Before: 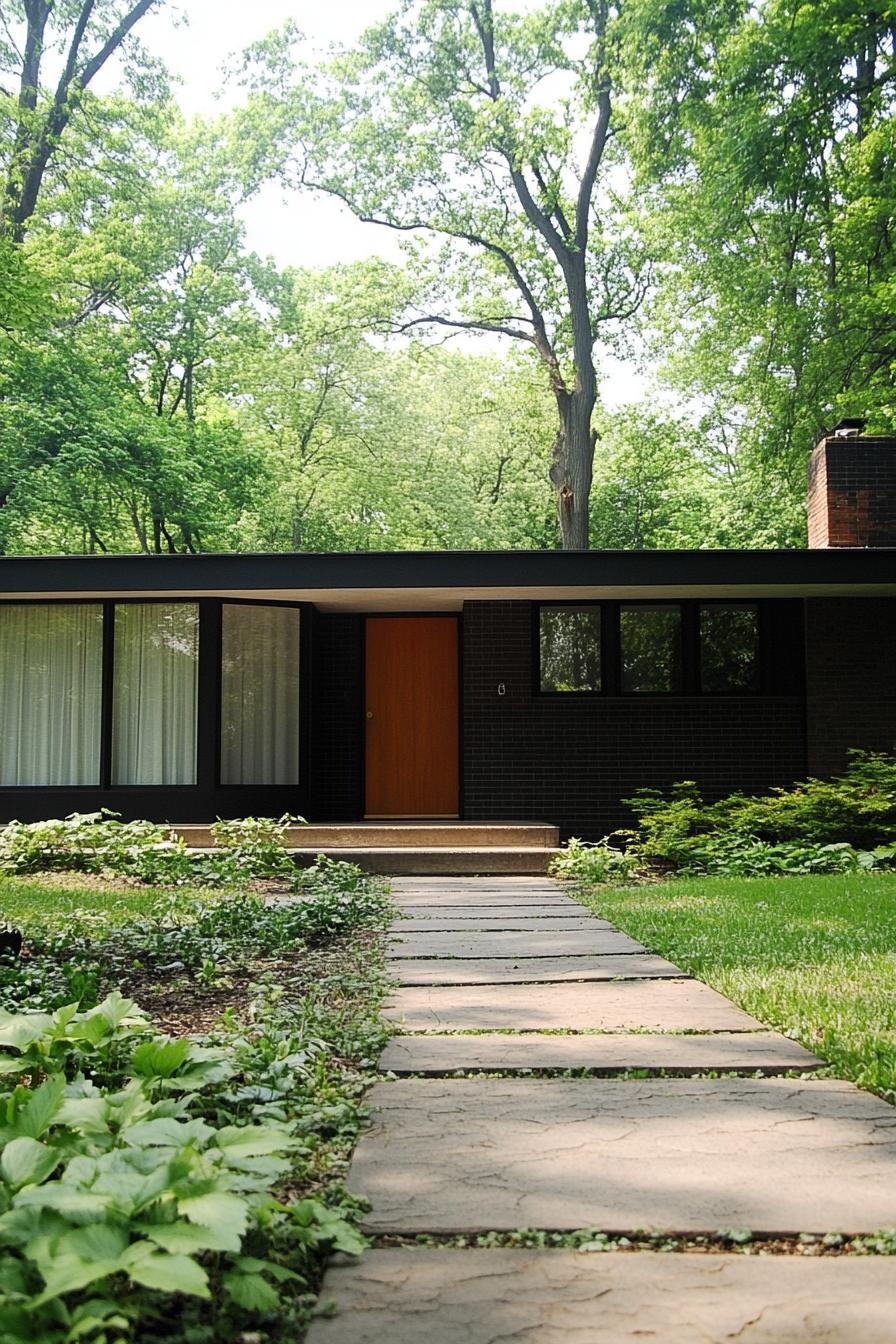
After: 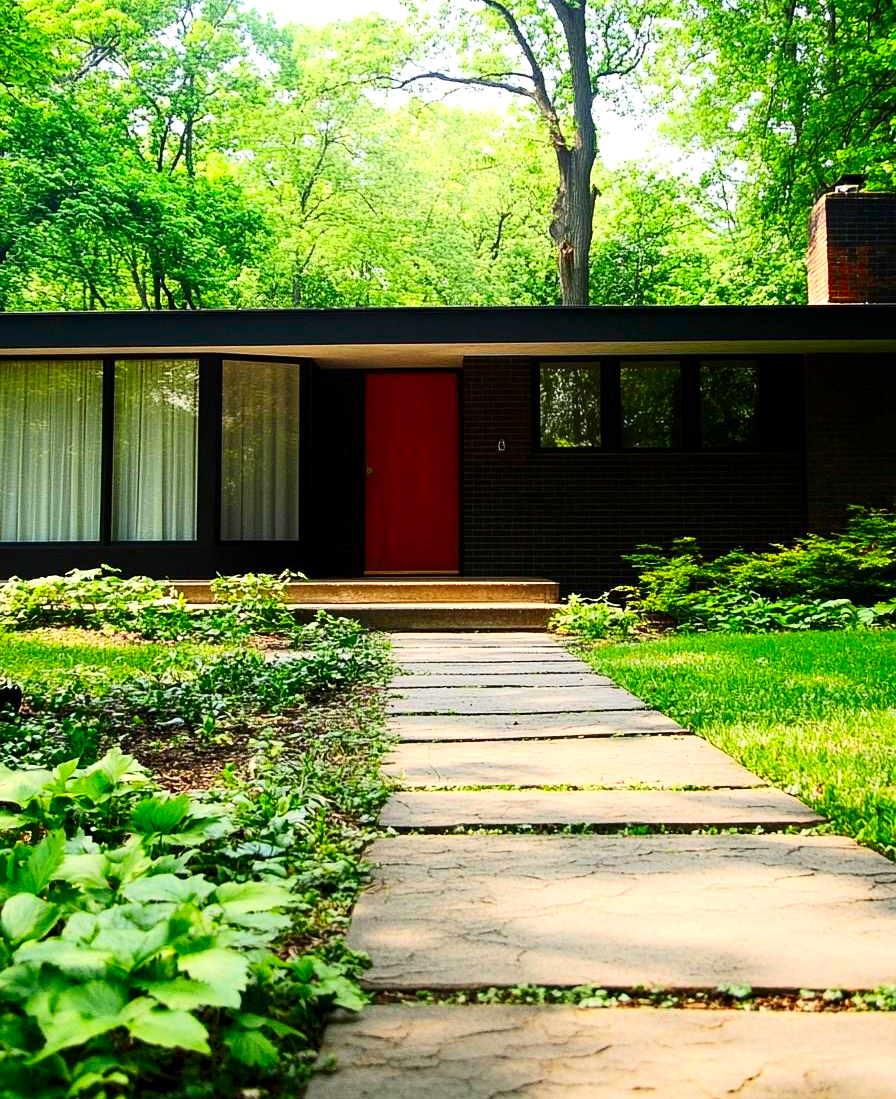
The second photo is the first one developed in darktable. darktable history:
exposure: black level correction 0, exposure 0.199 EV, compensate exposure bias true, compensate highlight preservation false
contrast brightness saturation: contrast 0.268, brightness 0.016, saturation 0.871
crop and rotate: top 18.157%
tone equalizer: on, module defaults
local contrast: highlights 105%, shadows 100%, detail 119%, midtone range 0.2
